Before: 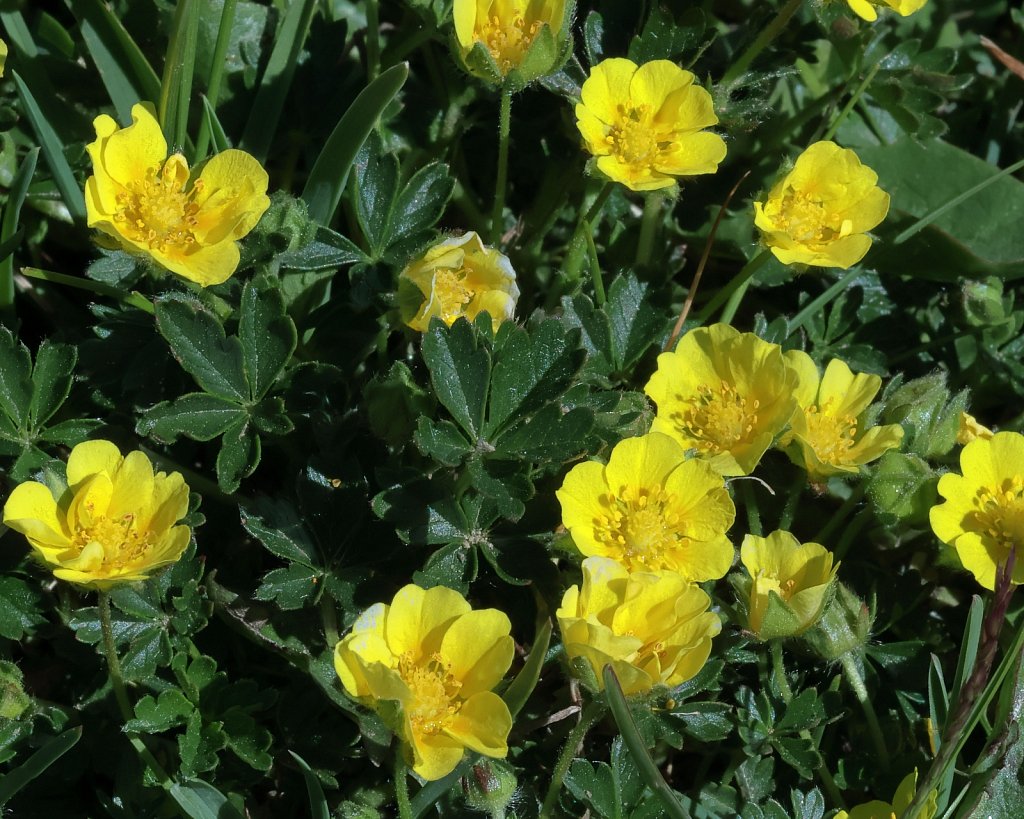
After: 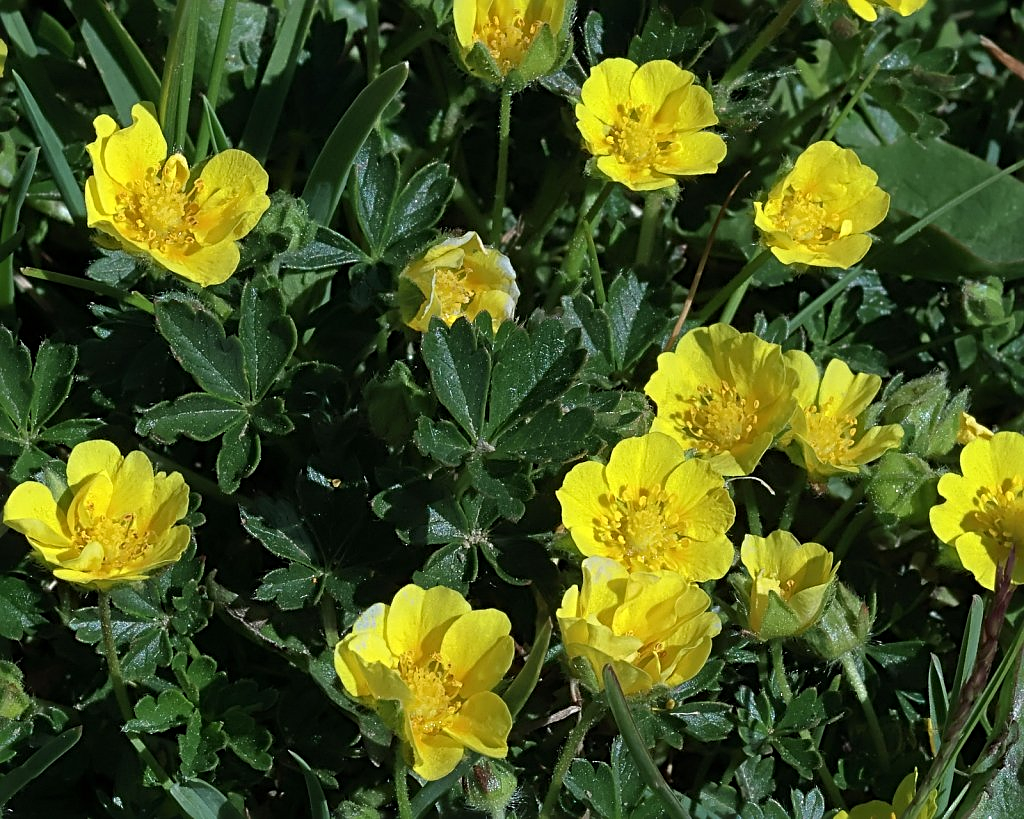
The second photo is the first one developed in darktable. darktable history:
sharpen: radius 3.077
